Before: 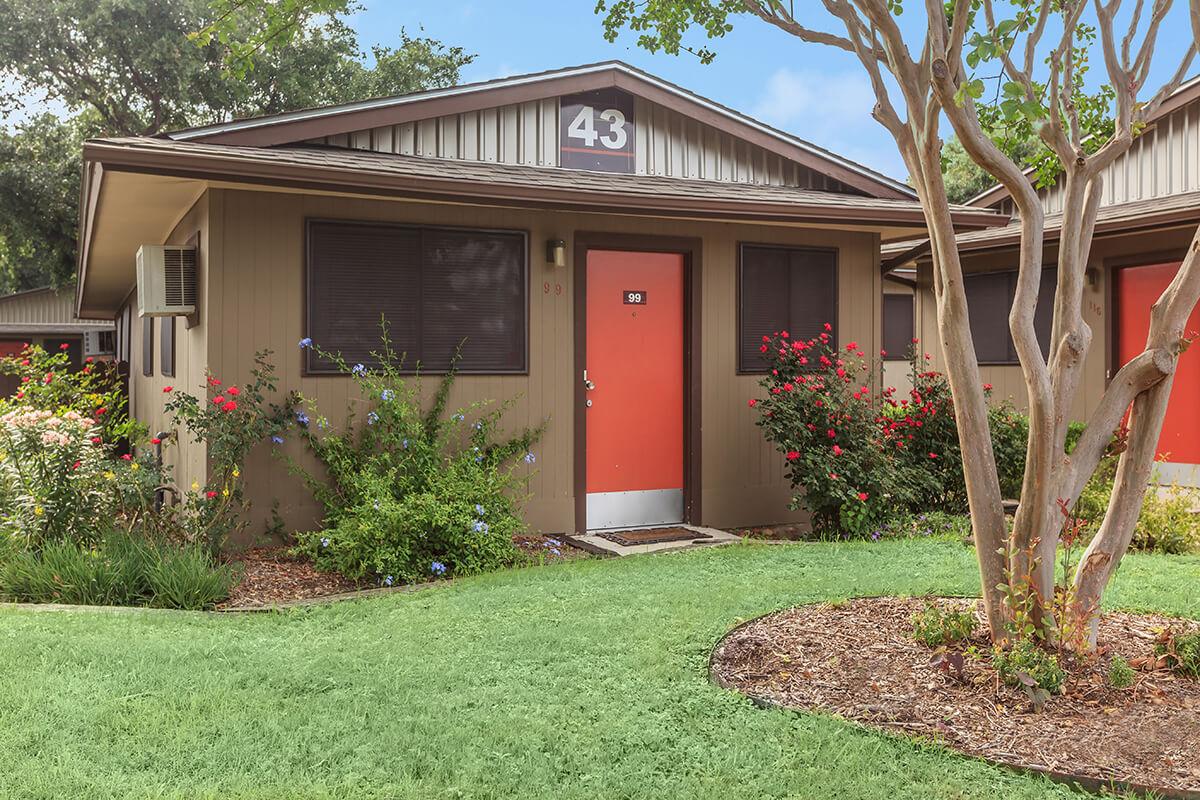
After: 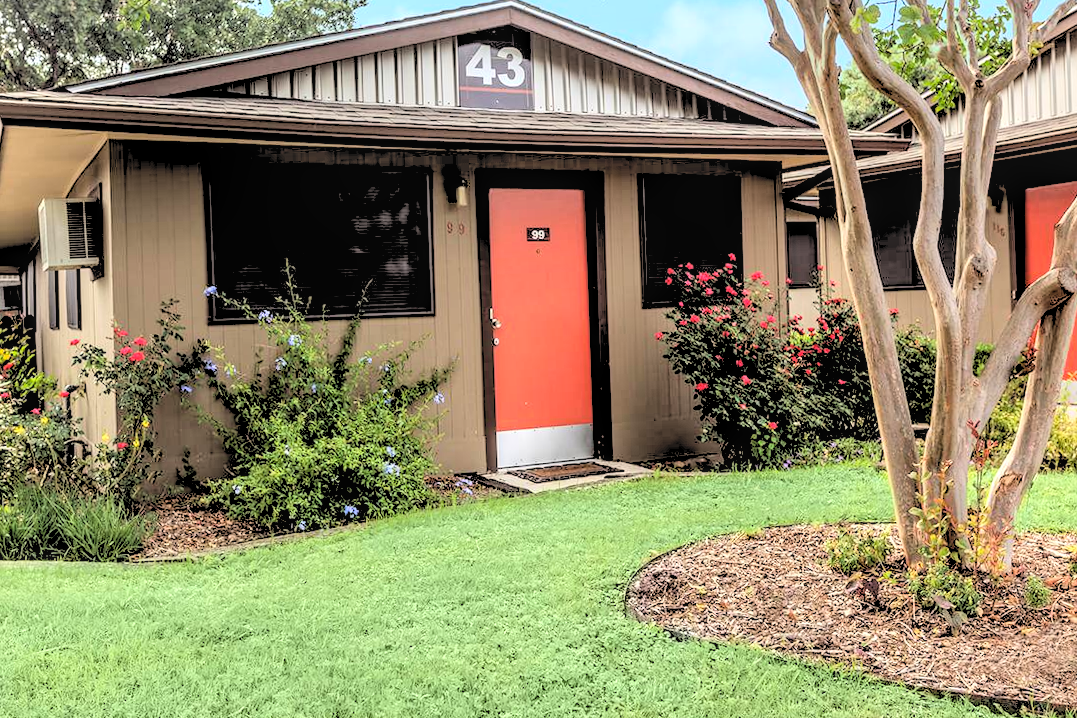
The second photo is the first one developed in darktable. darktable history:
local contrast: on, module defaults
tone equalizer: -8 EV -0.417 EV, -7 EV -0.389 EV, -6 EV -0.333 EV, -5 EV -0.222 EV, -3 EV 0.222 EV, -2 EV 0.333 EV, -1 EV 0.389 EV, +0 EV 0.417 EV, edges refinement/feathering 500, mask exposure compensation -1.57 EV, preserve details no
contrast brightness saturation: contrast 0.1, brightness 0.3, saturation 0.14
rgb levels: levels [[0.029, 0.461, 0.922], [0, 0.5, 1], [0, 0.5, 1]]
crop and rotate: angle 1.96°, left 5.673%, top 5.673%
exposure: black level correction 0.009, exposure -0.159 EV, compensate highlight preservation false
